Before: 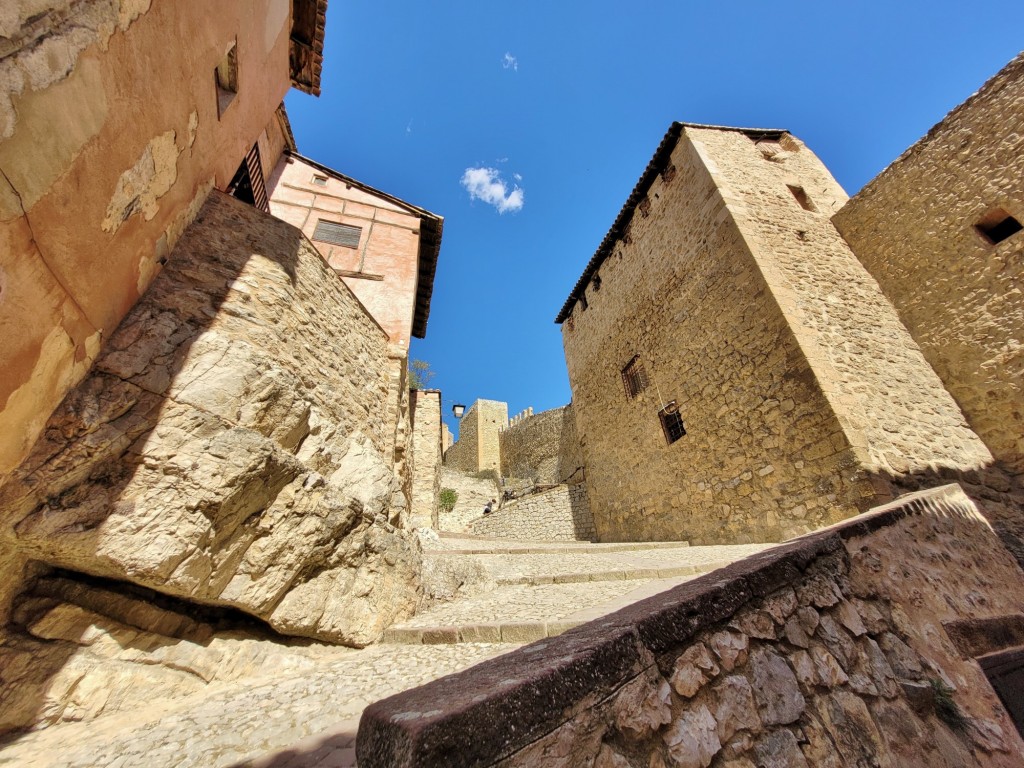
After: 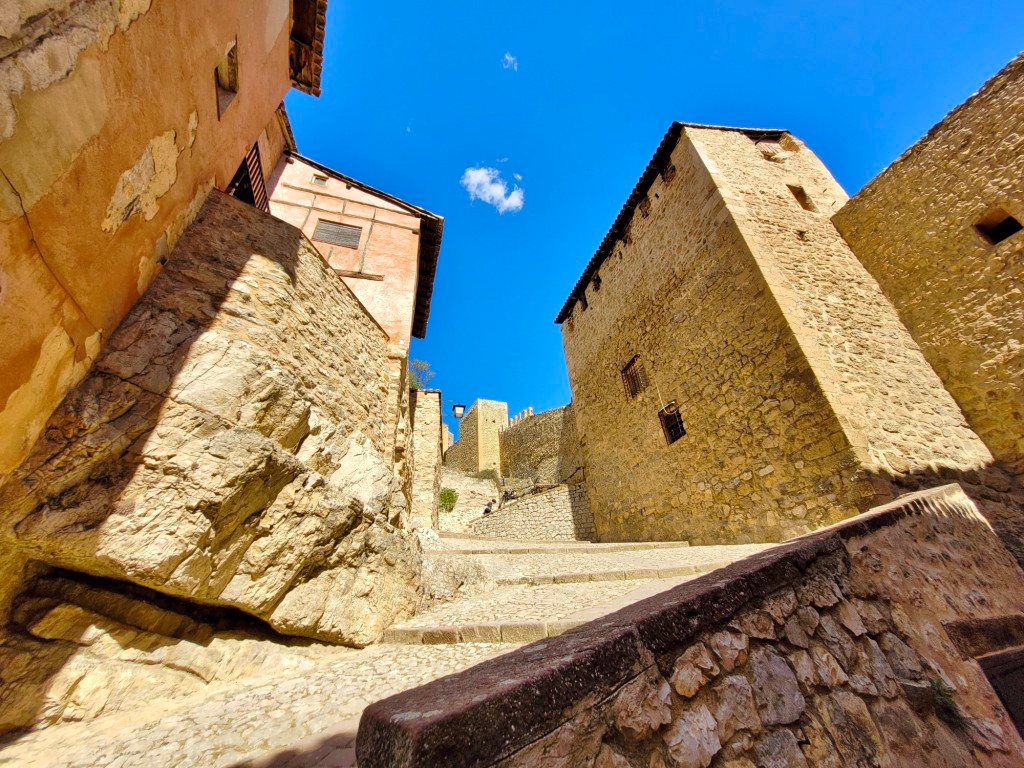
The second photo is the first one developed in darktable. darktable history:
color balance: lift [1, 1, 0.999, 1.001], gamma [1, 1.003, 1.005, 0.995], gain [1, 0.992, 0.988, 1.012], contrast 5%, output saturation 110%
color balance rgb: linear chroma grading › shadows 19.44%, linear chroma grading › highlights 3.42%, linear chroma grading › mid-tones 10.16%
